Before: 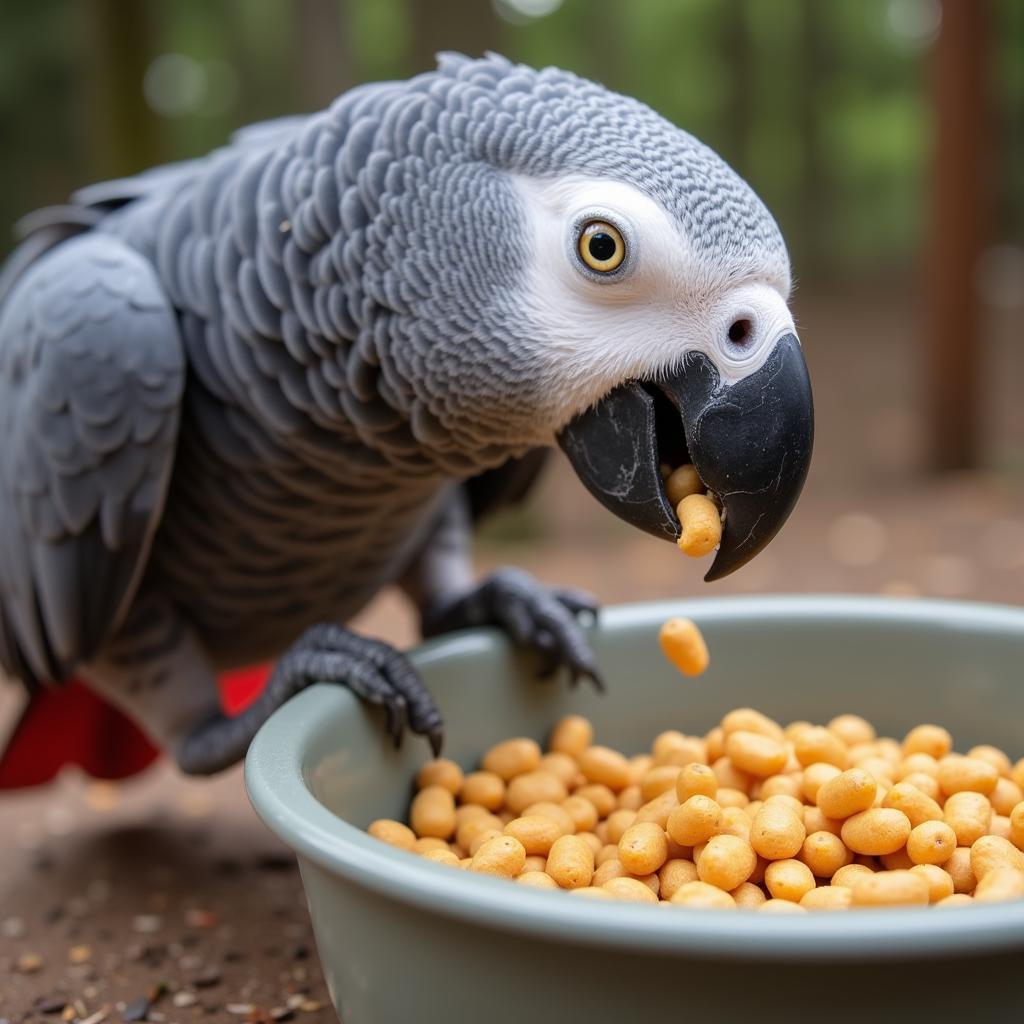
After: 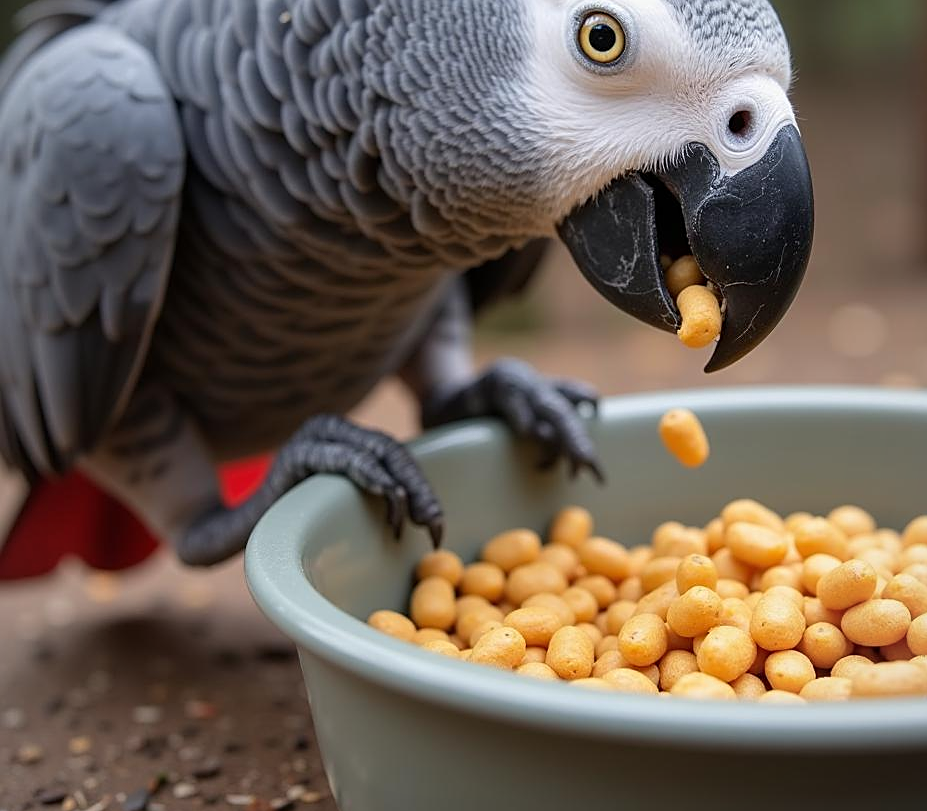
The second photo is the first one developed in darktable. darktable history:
sharpen: on, module defaults
vignetting: fall-off radius 93.15%, brightness -0.198, unbound false
crop: top 20.434%, right 9.393%, bottom 0.339%
